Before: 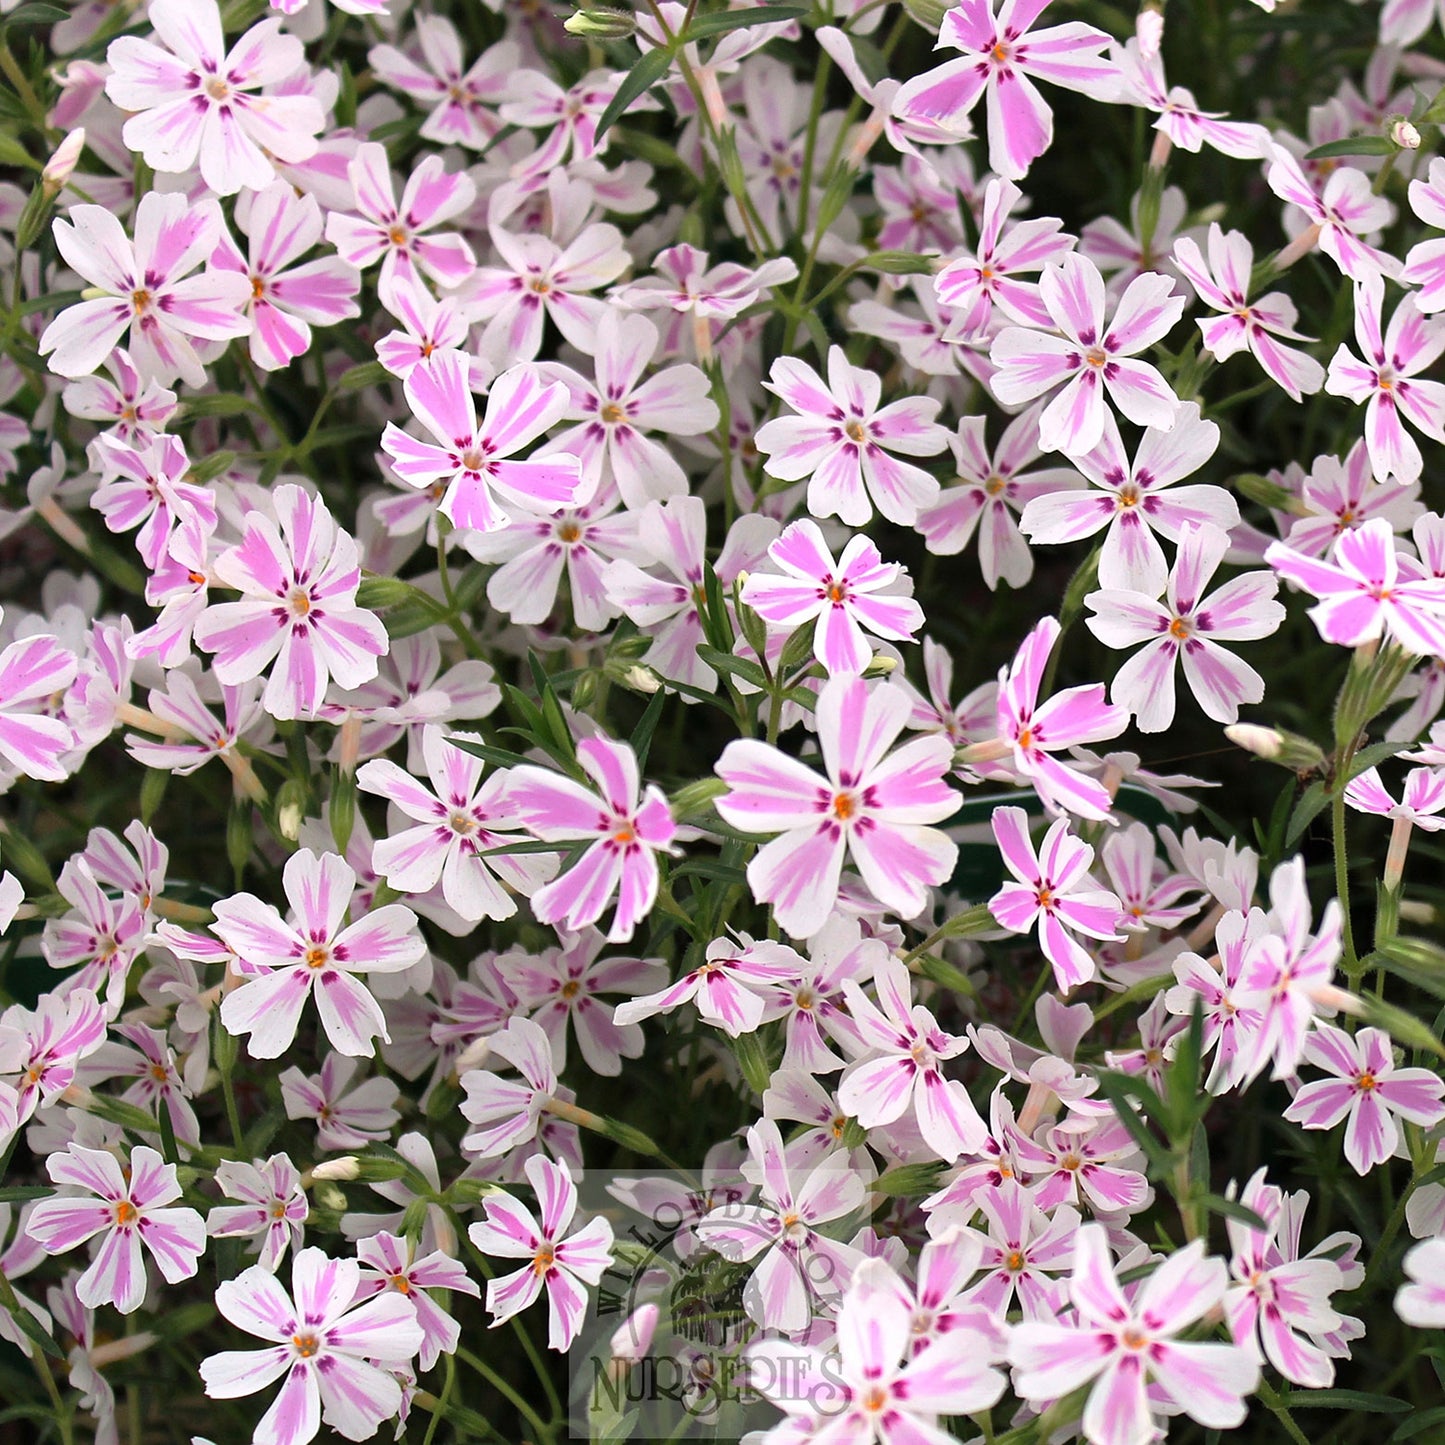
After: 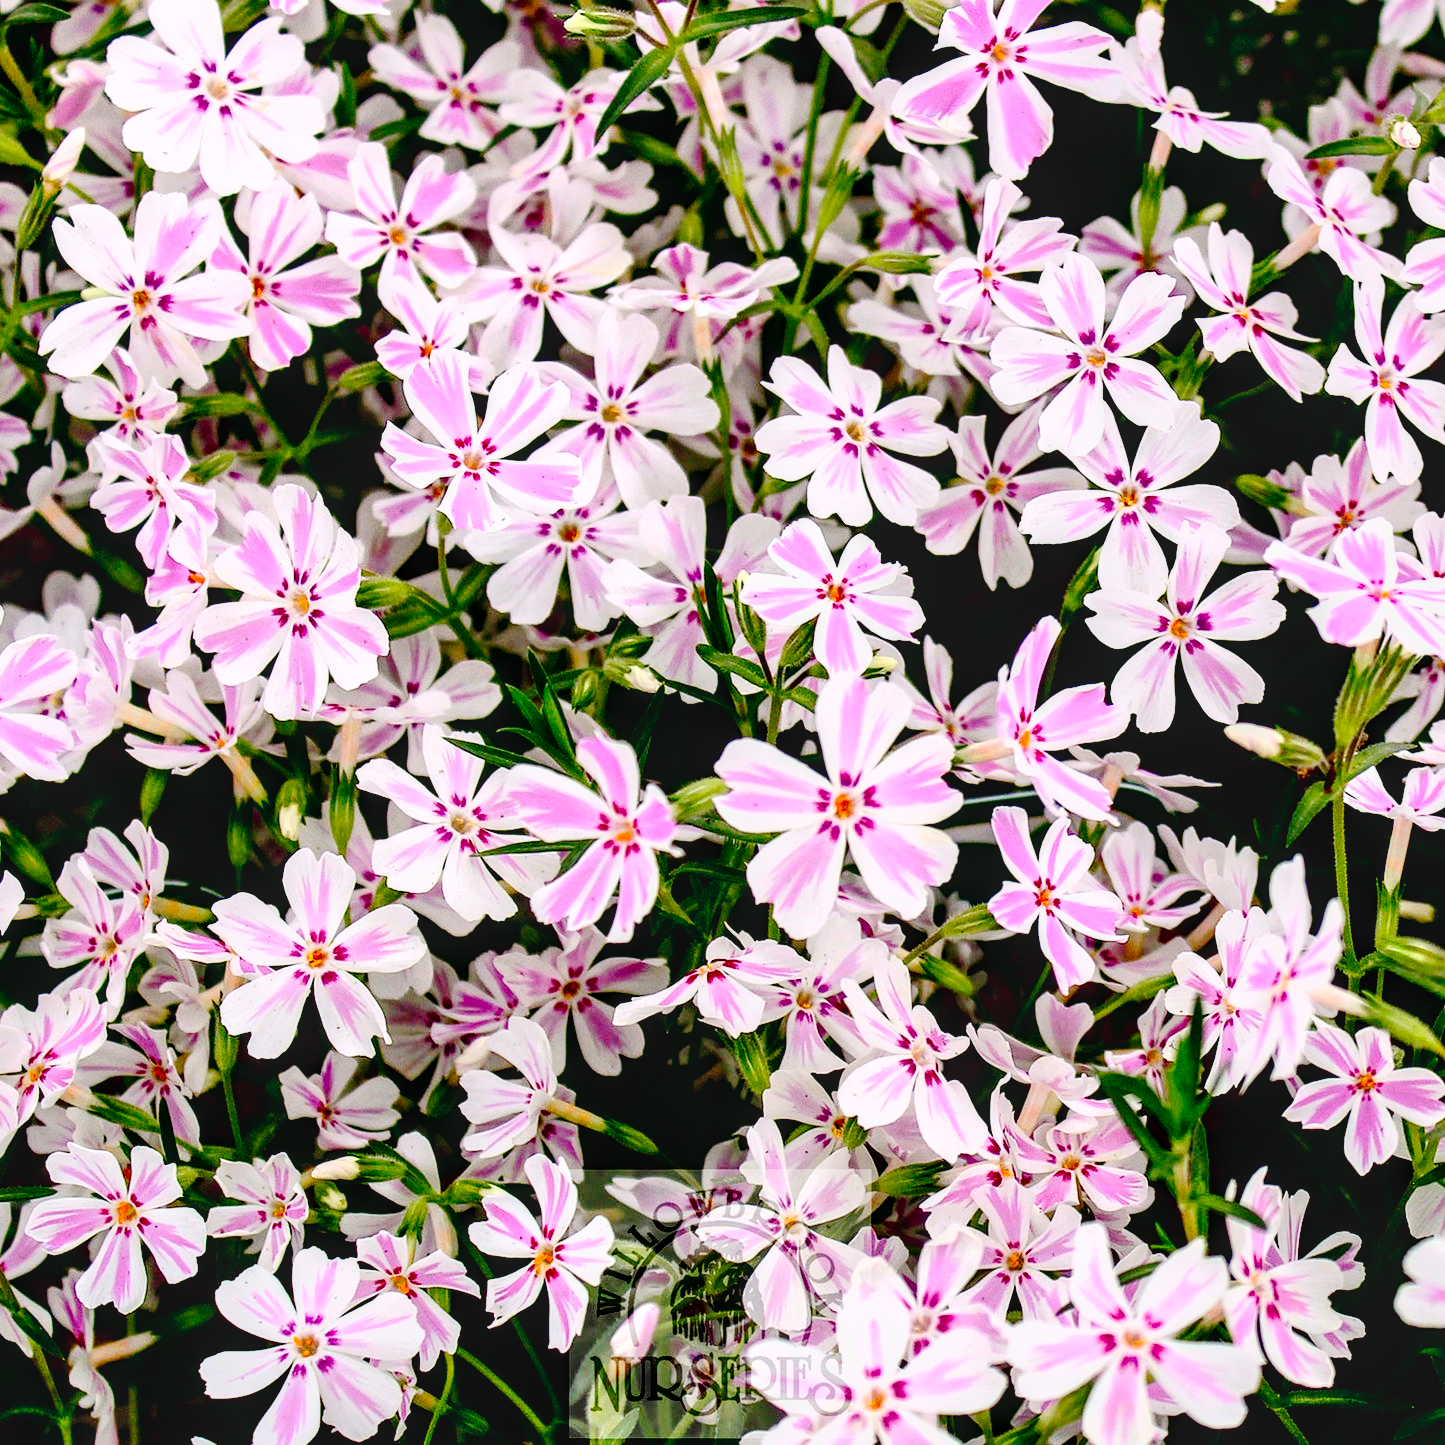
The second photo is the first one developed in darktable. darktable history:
tone curve: curves: ch0 [(0, 0) (0.003, 0.002) (0.011, 0.007) (0.025, 0.014) (0.044, 0.023) (0.069, 0.033) (0.1, 0.052) (0.136, 0.081) (0.177, 0.134) (0.224, 0.205) (0.277, 0.296) (0.335, 0.401) (0.399, 0.501) (0.468, 0.589) (0.543, 0.658) (0.623, 0.738) (0.709, 0.804) (0.801, 0.871) (0.898, 0.93) (1, 1)], preserve colors none
exposure: black level correction 0.031, exposure 0.304 EV, compensate highlight preservation false
local contrast: on, module defaults
contrast brightness saturation: contrast 0.18, saturation 0.3
shadows and highlights: low approximation 0.01, soften with gaussian
